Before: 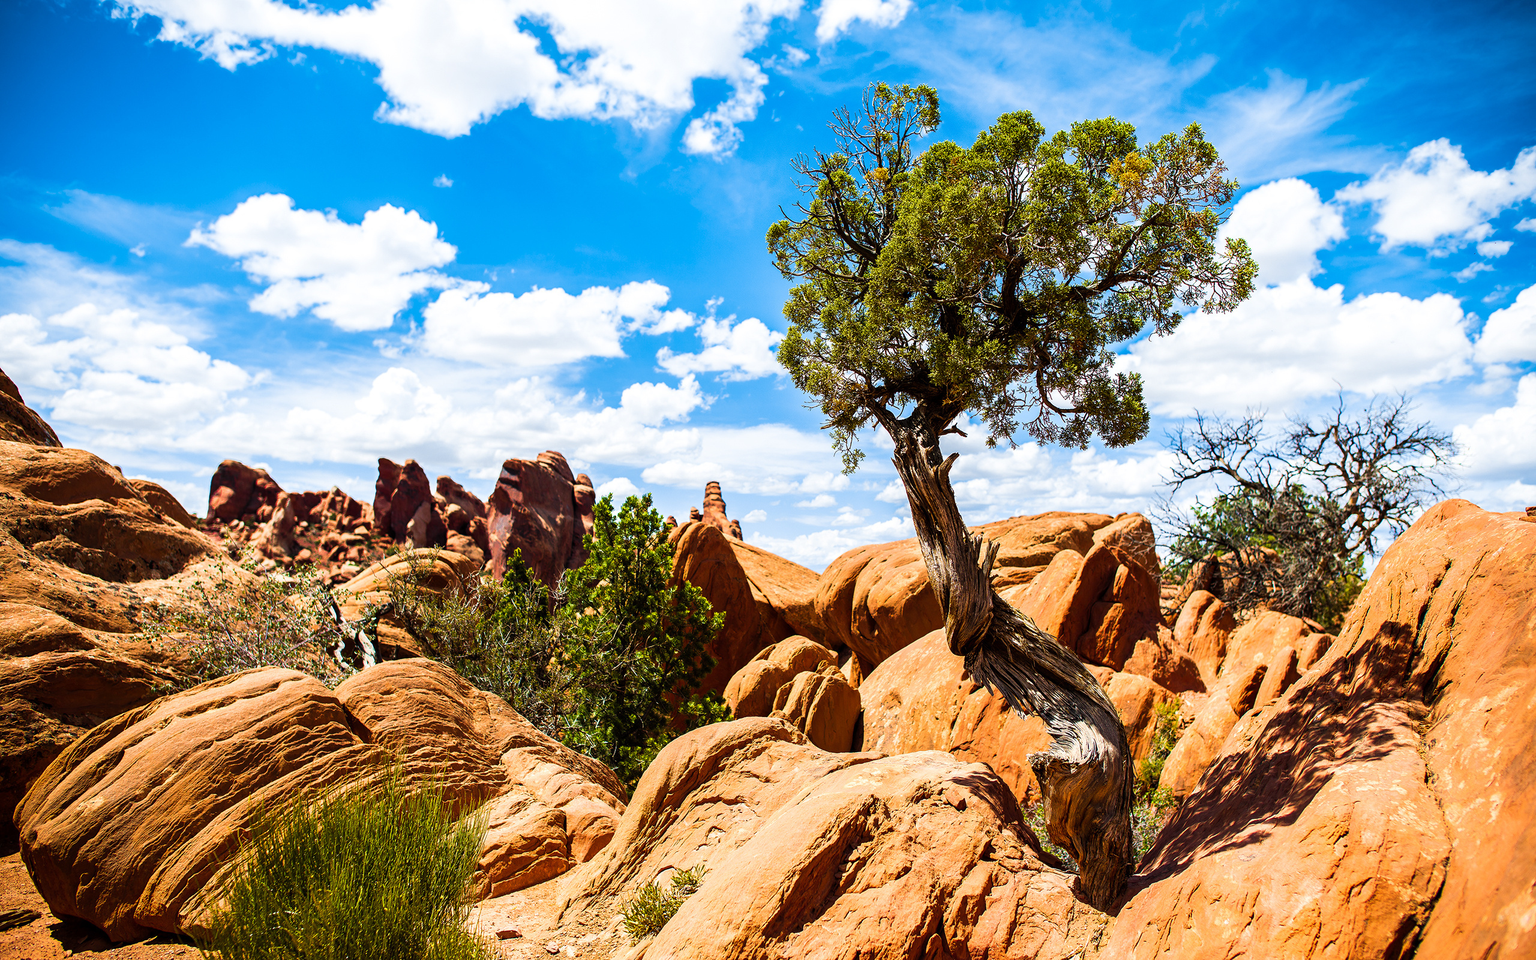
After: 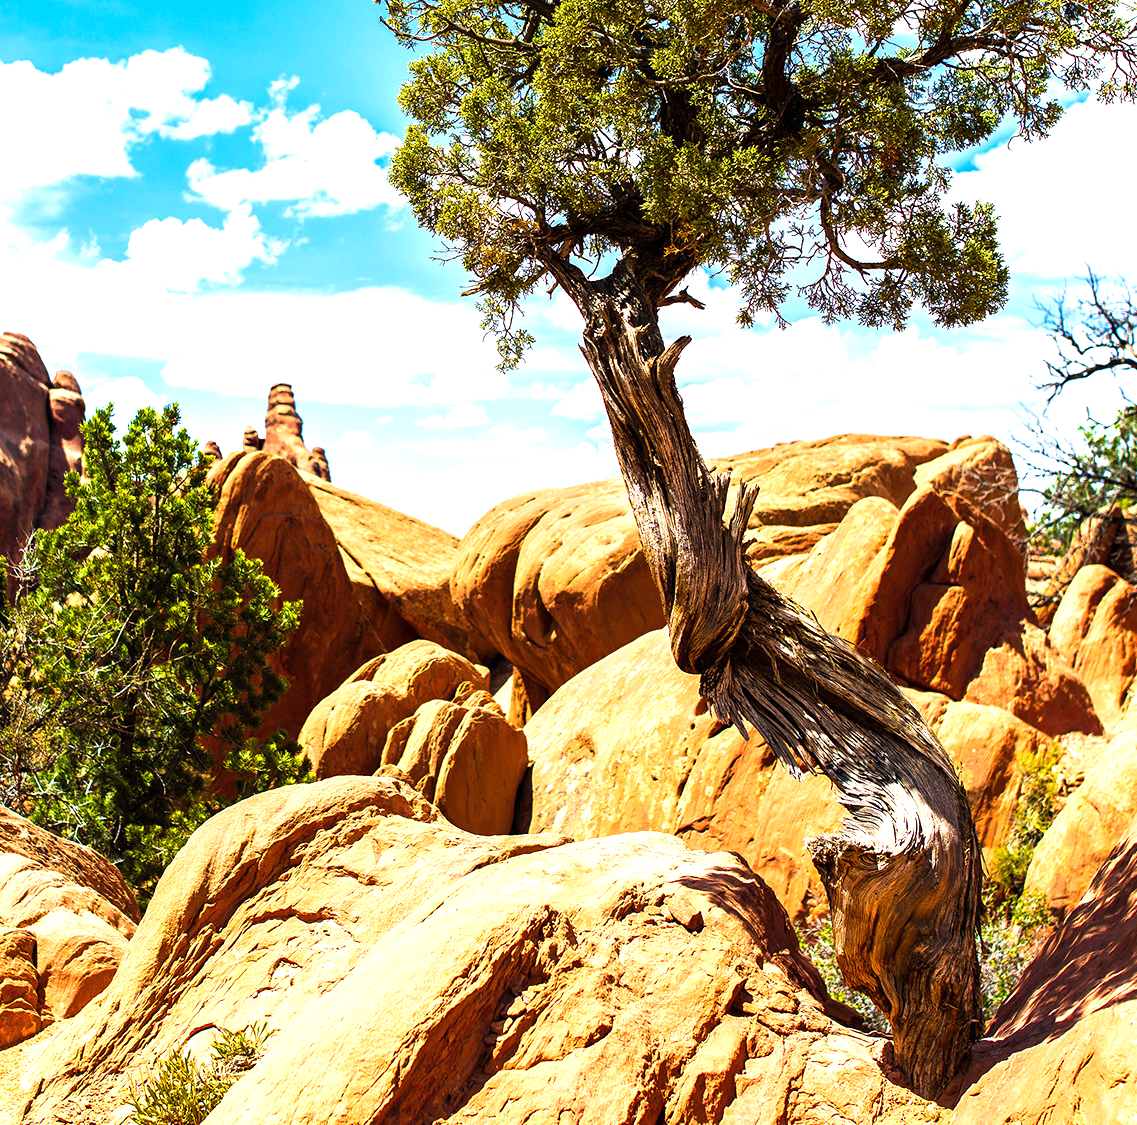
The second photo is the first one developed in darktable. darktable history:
crop: left 35.432%, top 26.233%, right 20.145%, bottom 3.432%
exposure: exposure 0.781 EV, compensate highlight preservation false
